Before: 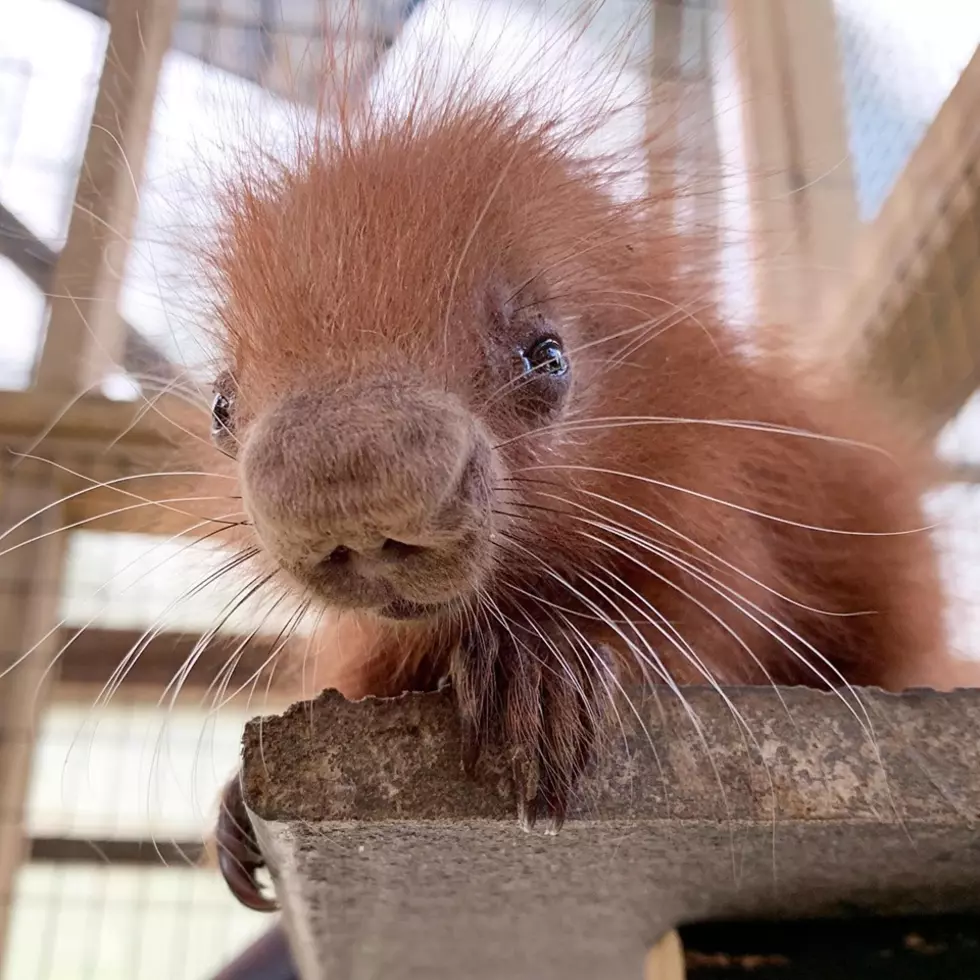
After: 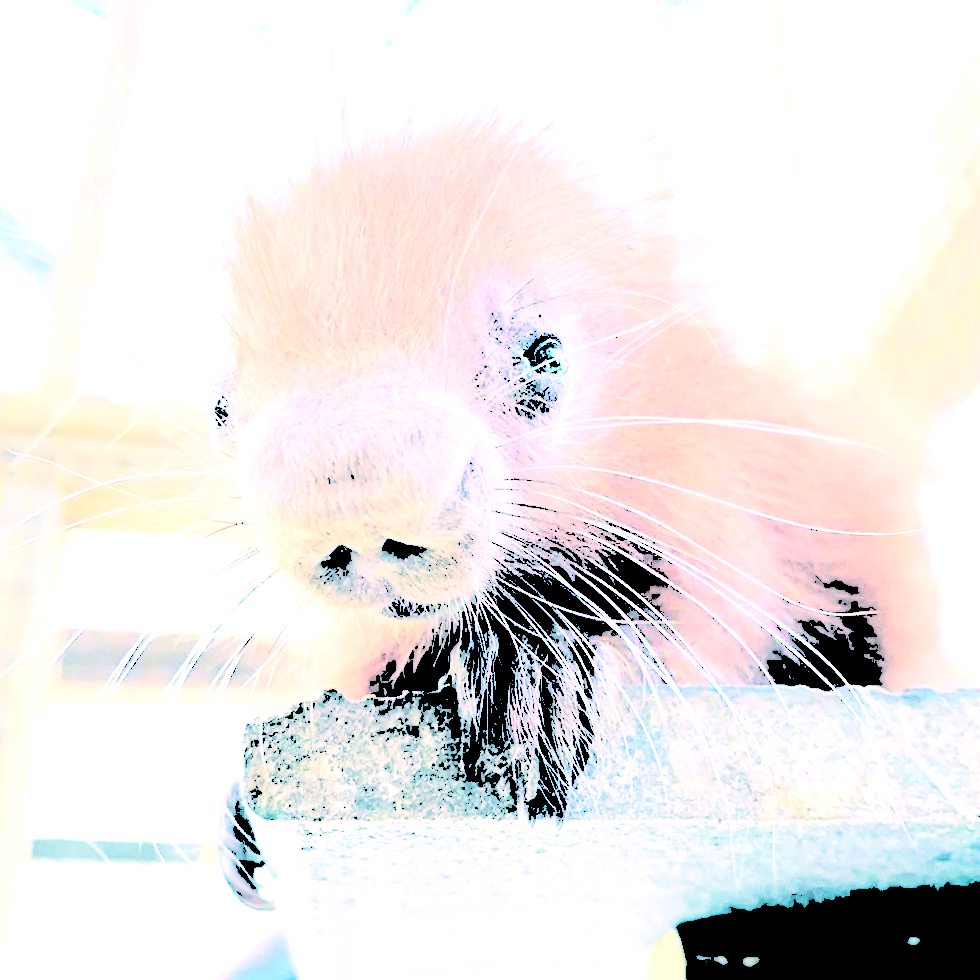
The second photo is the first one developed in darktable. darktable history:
grain: coarseness 0.09 ISO
levels: levels [0.246, 0.246, 0.506]
white balance: red 0.926, green 1.003, blue 1.133
color balance: lift [1.006, 0.985, 1.002, 1.015], gamma [1, 0.953, 1.008, 1.047], gain [1.076, 1.13, 1.004, 0.87]
exposure: black level correction -0.015, exposure -0.125 EV, compensate highlight preservation false
